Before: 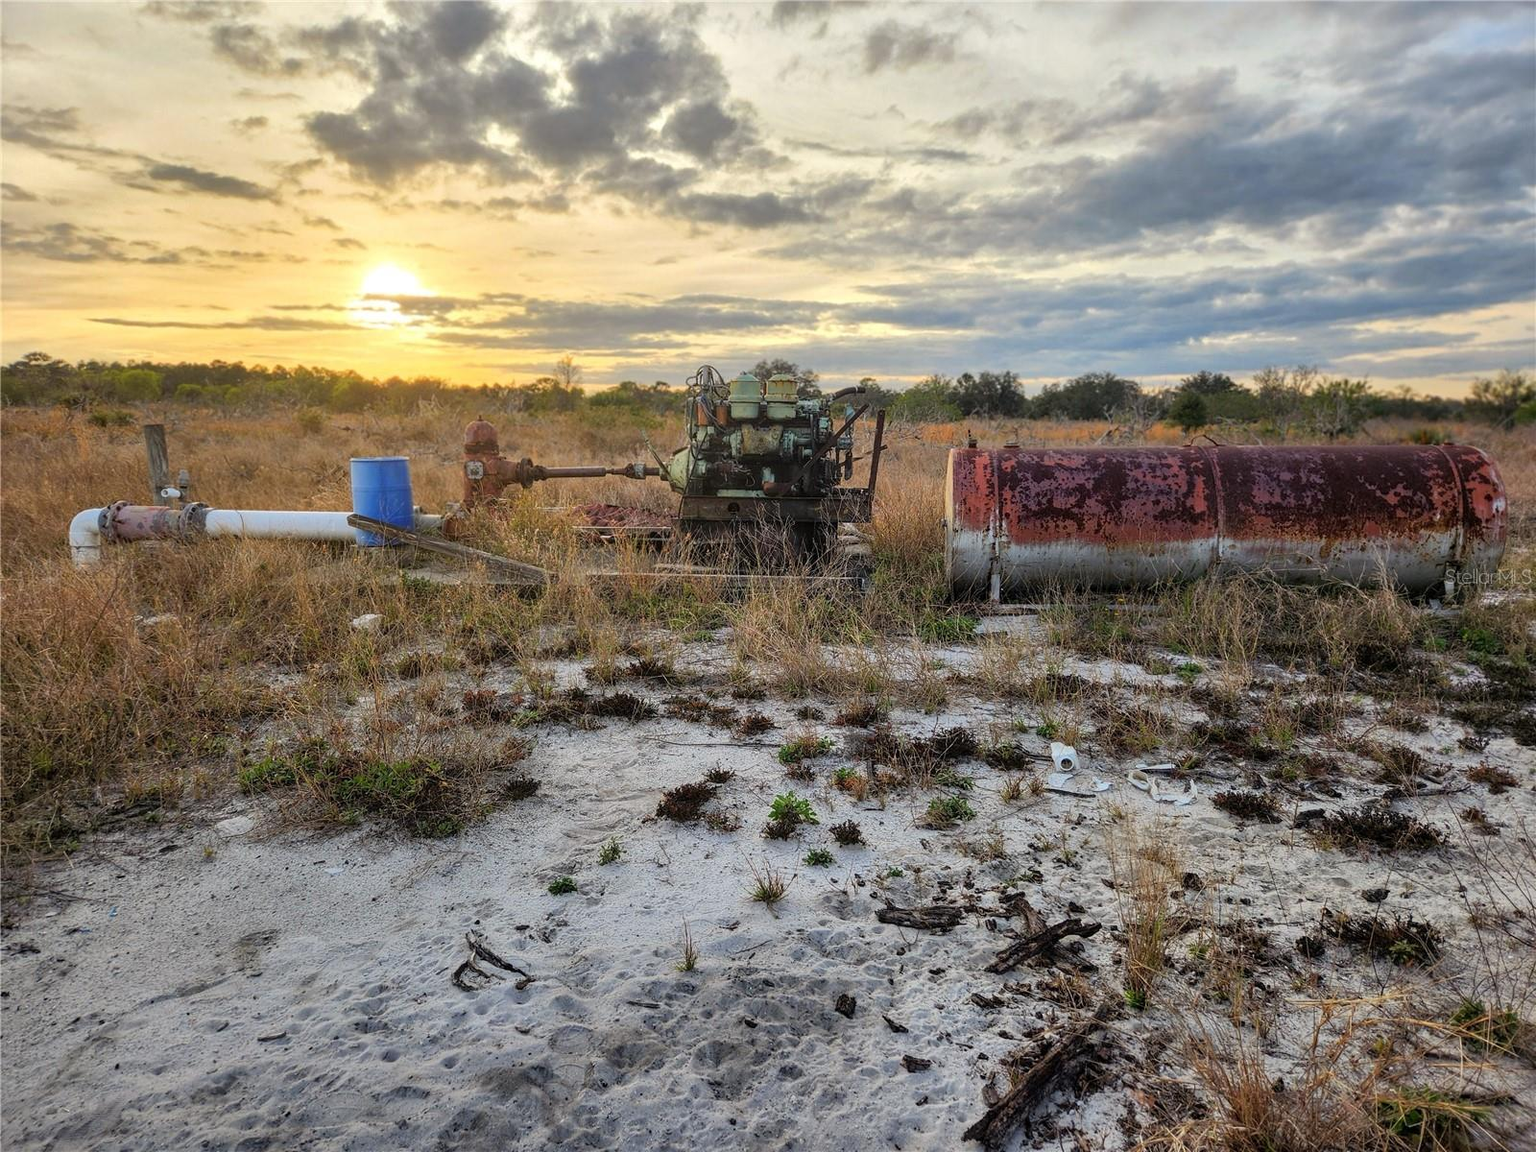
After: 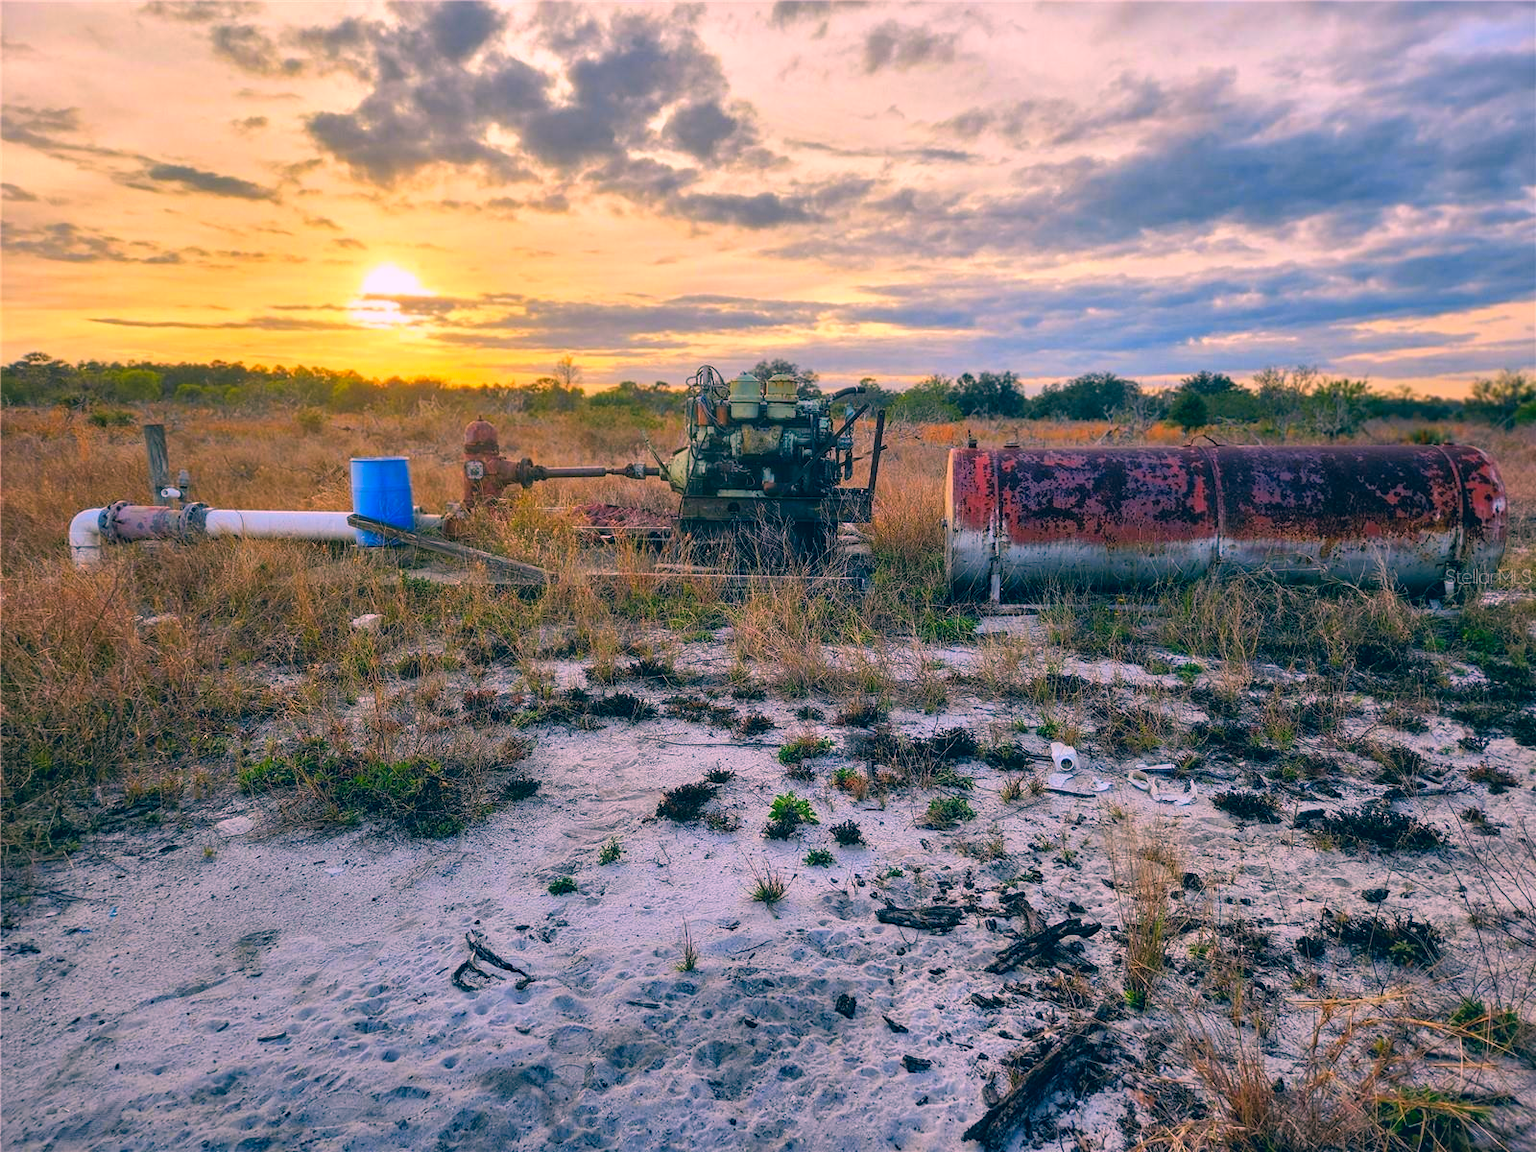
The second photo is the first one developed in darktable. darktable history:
color correction: highlights a* 16.33, highlights b* 0.218, shadows a* -14.75, shadows b* -14.19, saturation 1.53
